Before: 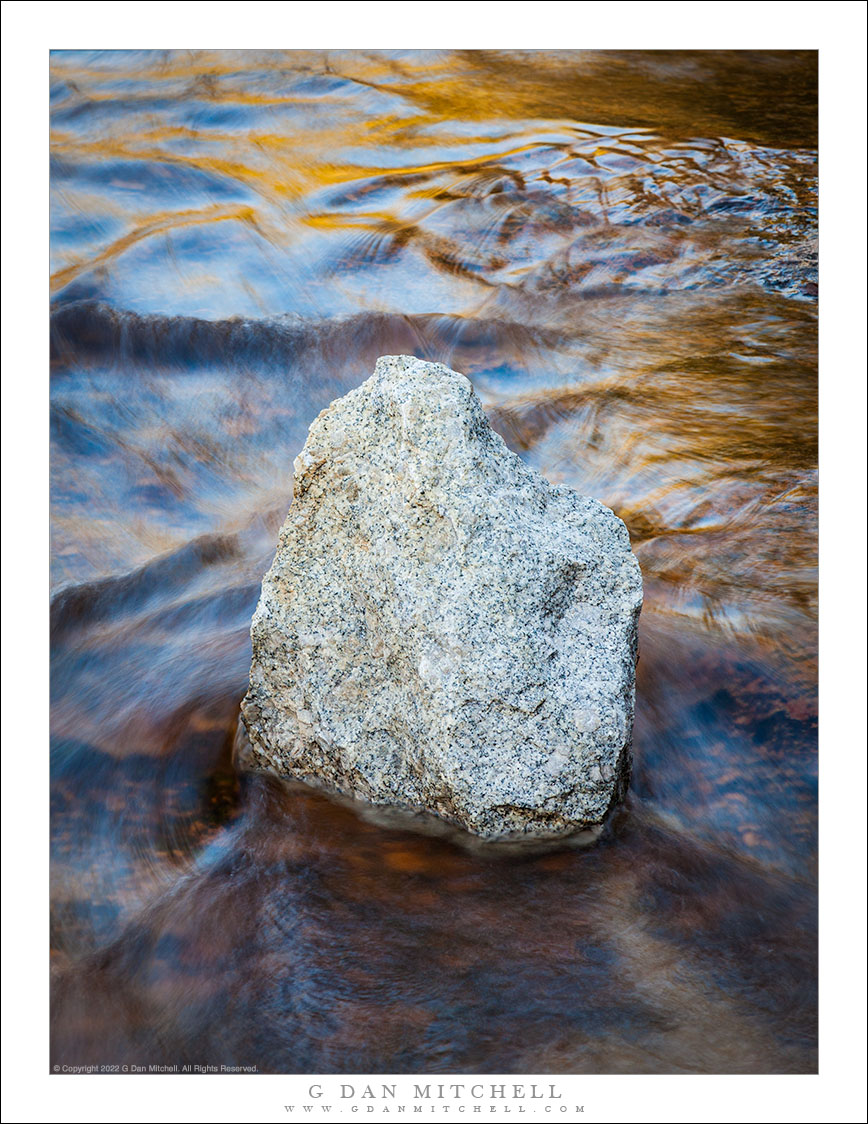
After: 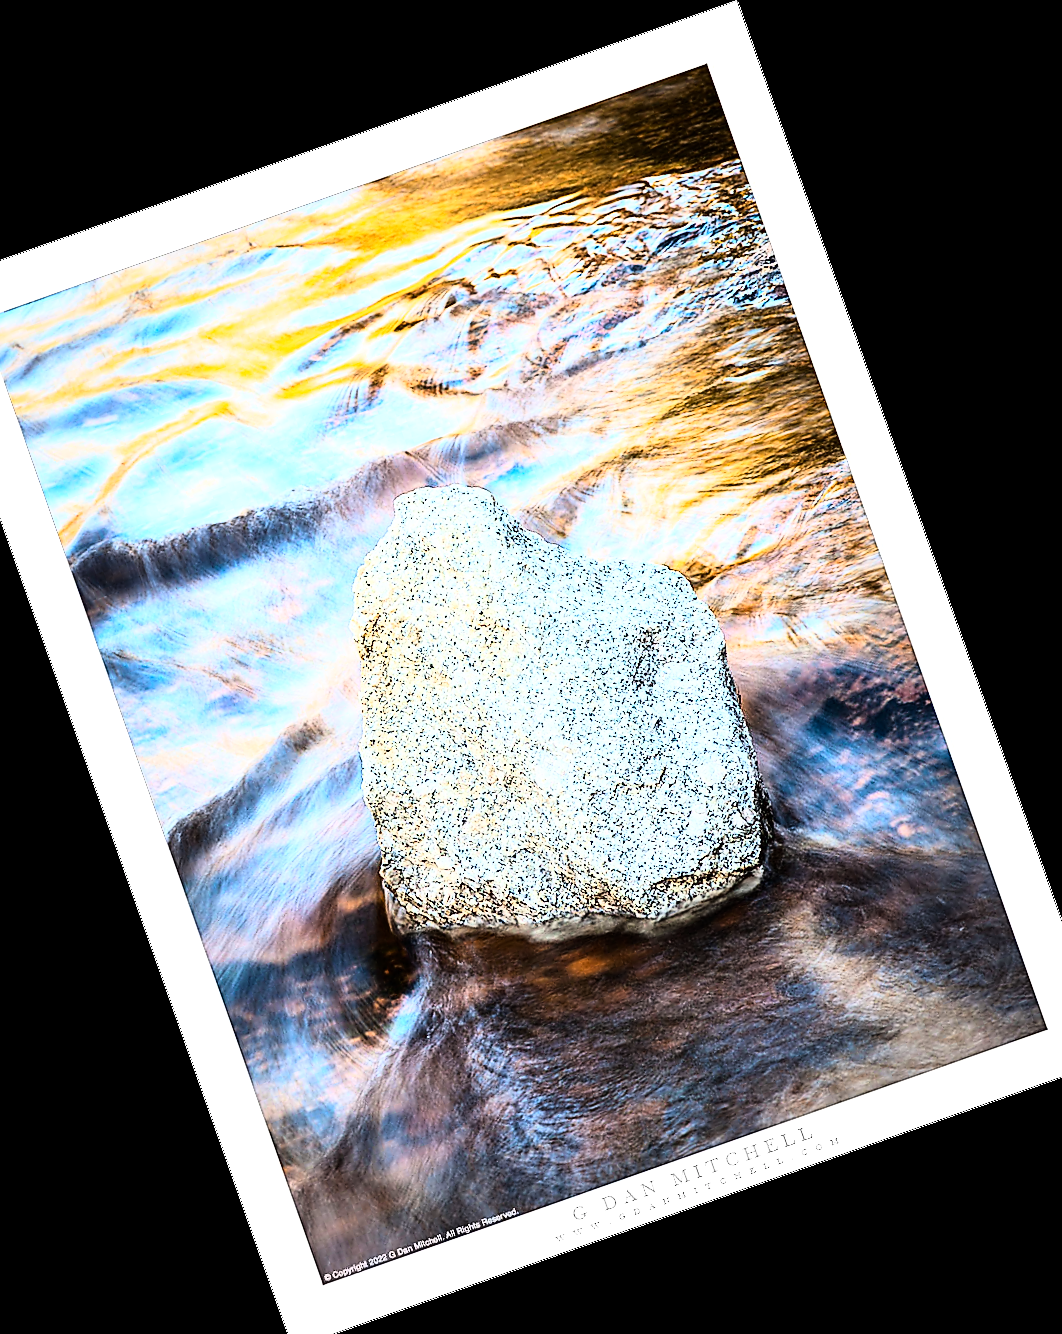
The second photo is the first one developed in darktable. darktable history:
crop and rotate: angle 19.43°, left 6.812%, right 4.125%, bottom 1.087%
exposure: exposure 0.556 EV, compensate highlight preservation false
contrast brightness saturation: contrast 0.07
sharpen: radius 1.4, amount 1.25, threshold 0.7
rgb curve: curves: ch0 [(0, 0) (0.21, 0.15) (0.24, 0.21) (0.5, 0.75) (0.75, 0.96) (0.89, 0.99) (1, 1)]; ch1 [(0, 0.02) (0.21, 0.13) (0.25, 0.2) (0.5, 0.67) (0.75, 0.9) (0.89, 0.97) (1, 1)]; ch2 [(0, 0.02) (0.21, 0.13) (0.25, 0.2) (0.5, 0.67) (0.75, 0.9) (0.89, 0.97) (1, 1)], compensate middle gray true
